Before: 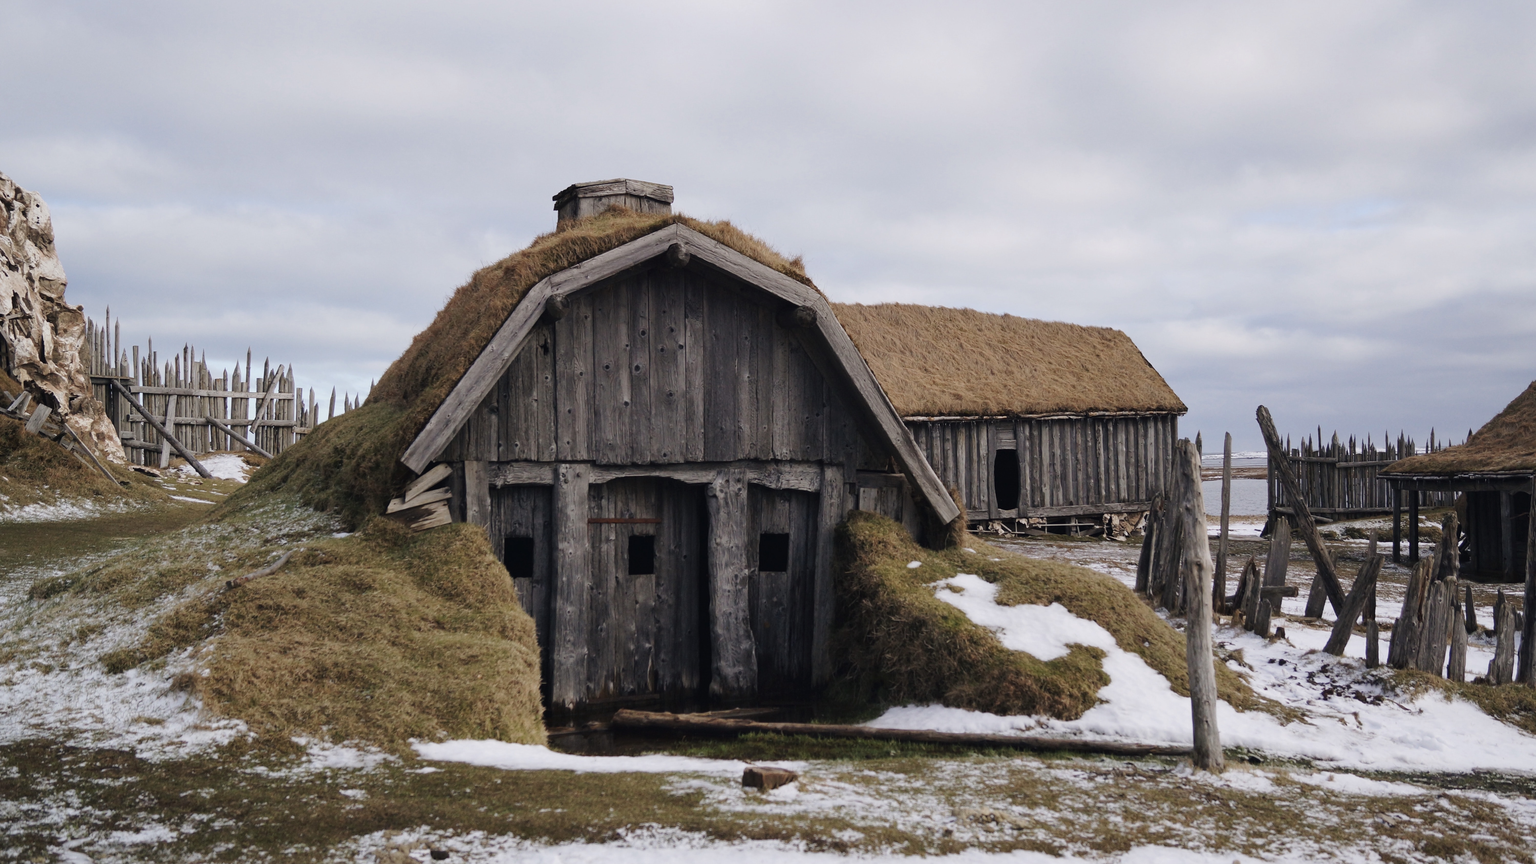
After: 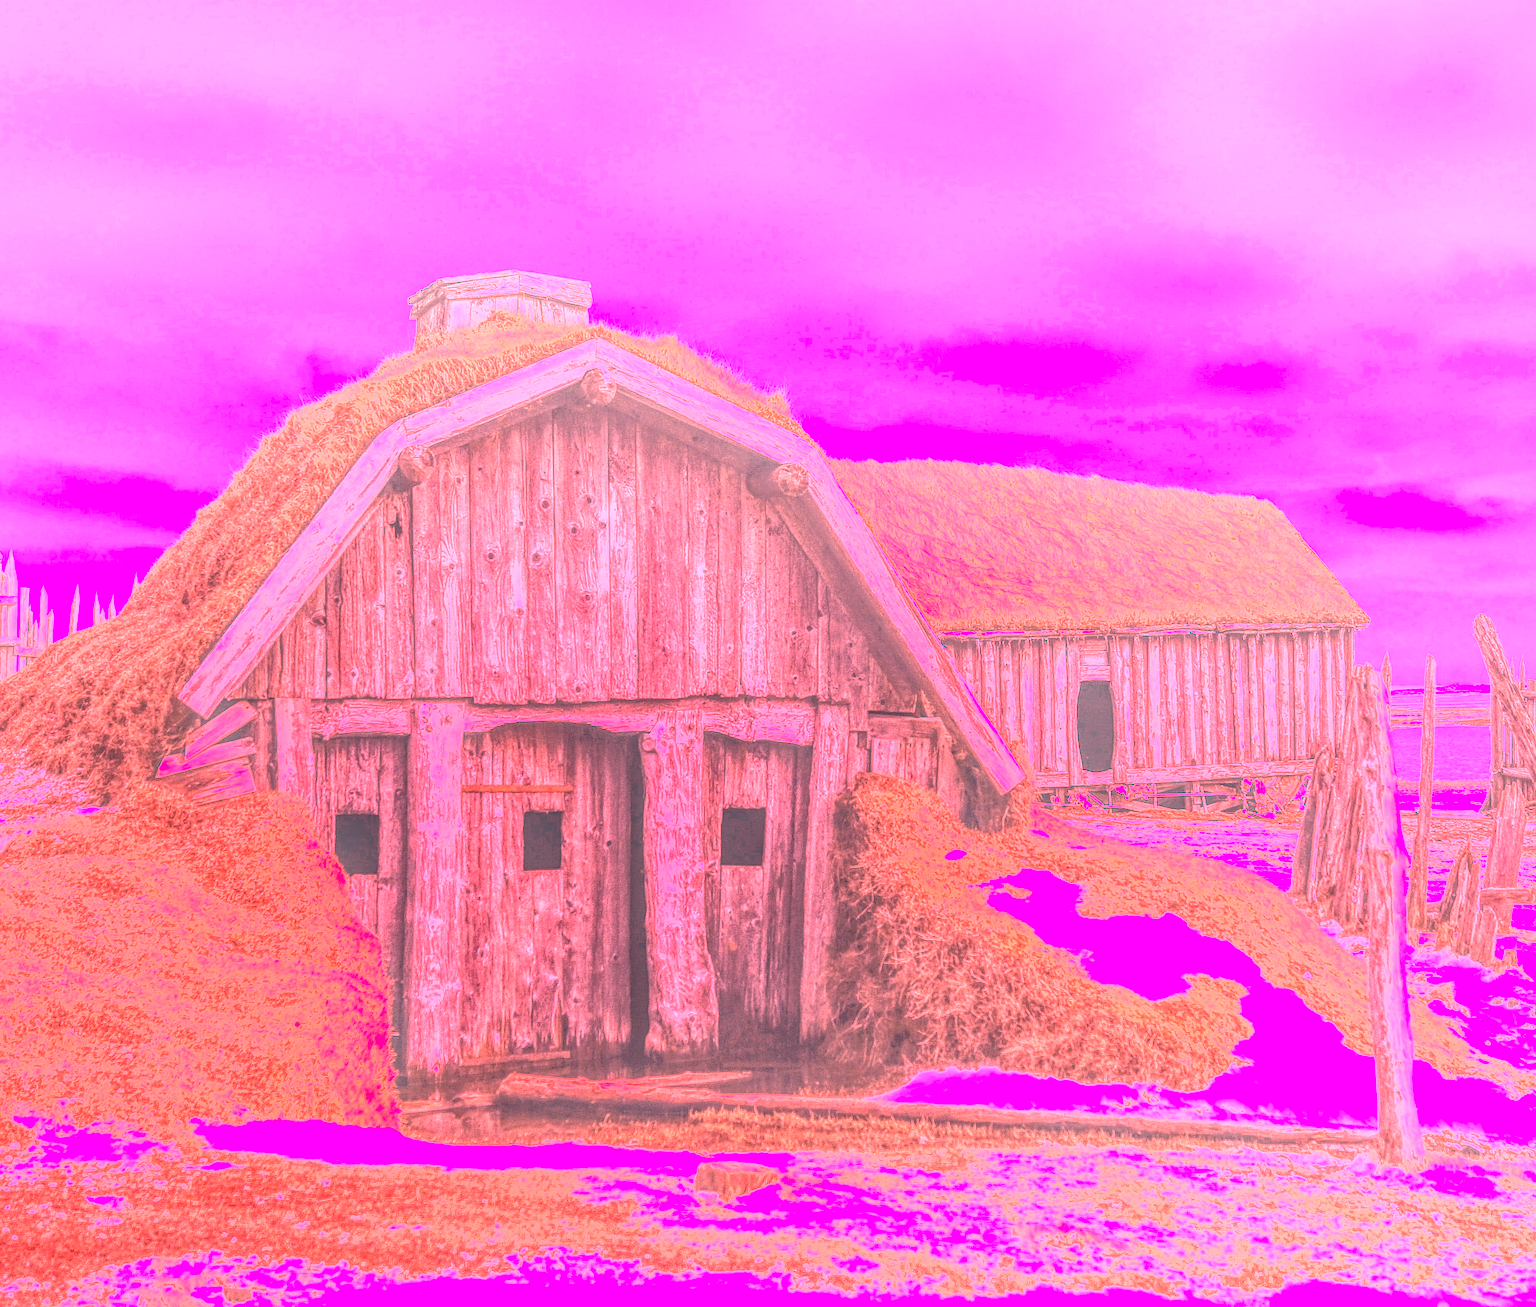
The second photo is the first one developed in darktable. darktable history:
sharpen: on, module defaults
local contrast: highlights 20%, shadows 30%, detail 200%, midtone range 0.2
white balance: red 4.26, blue 1.802
crop and rotate: left 18.442%, right 15.508%
contrast brightness saturation: contrast 0.11, saturation -0.17
